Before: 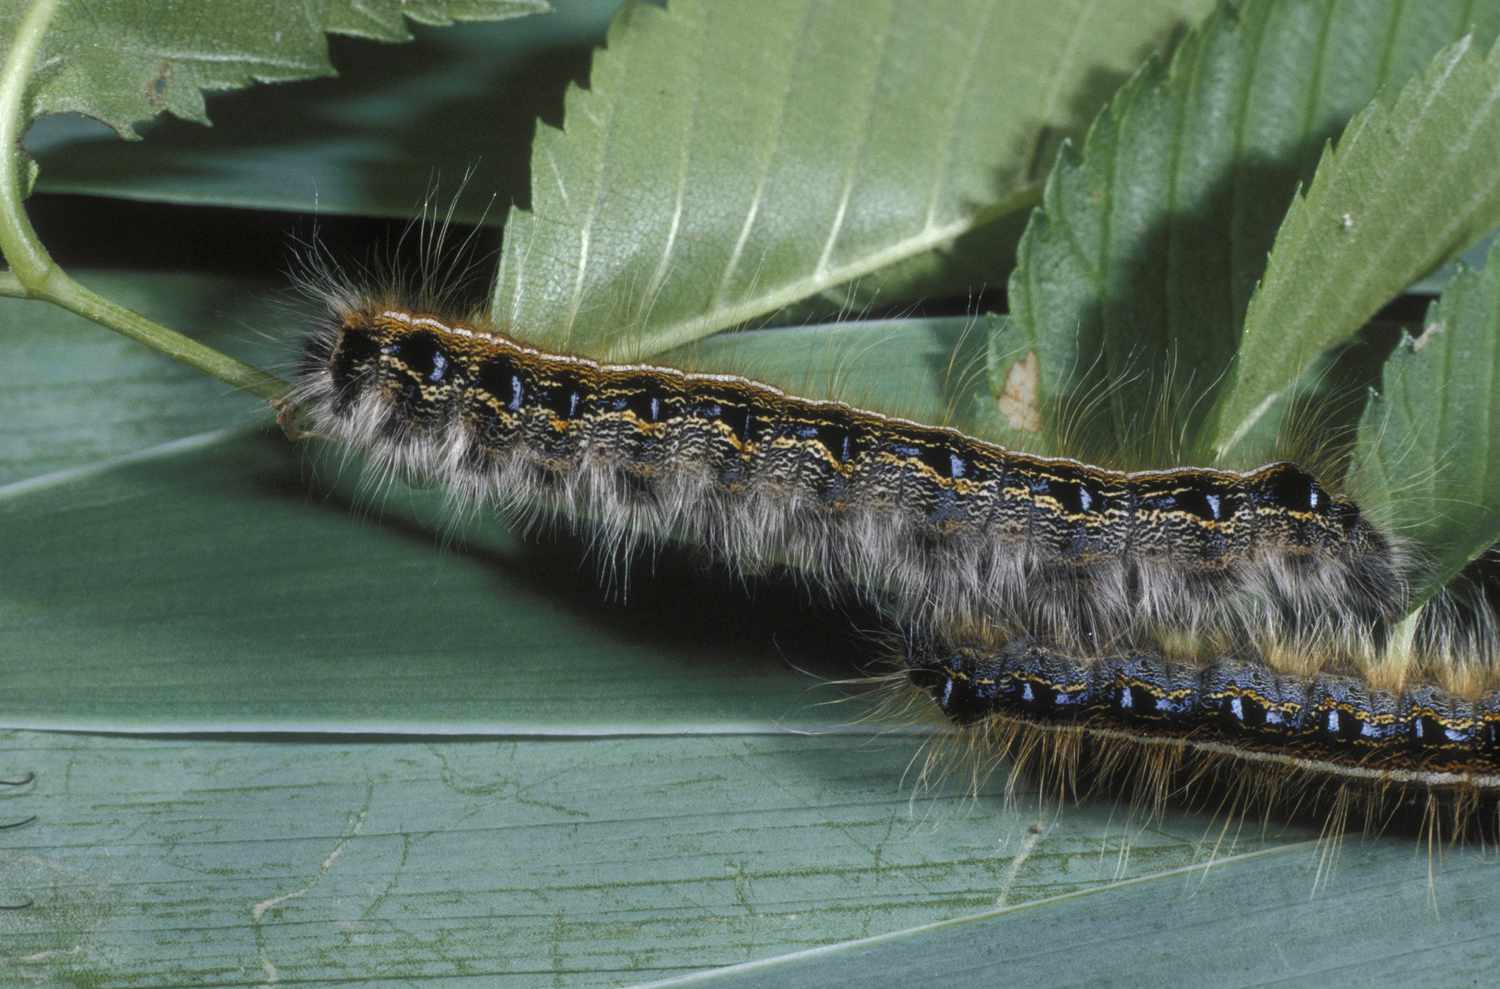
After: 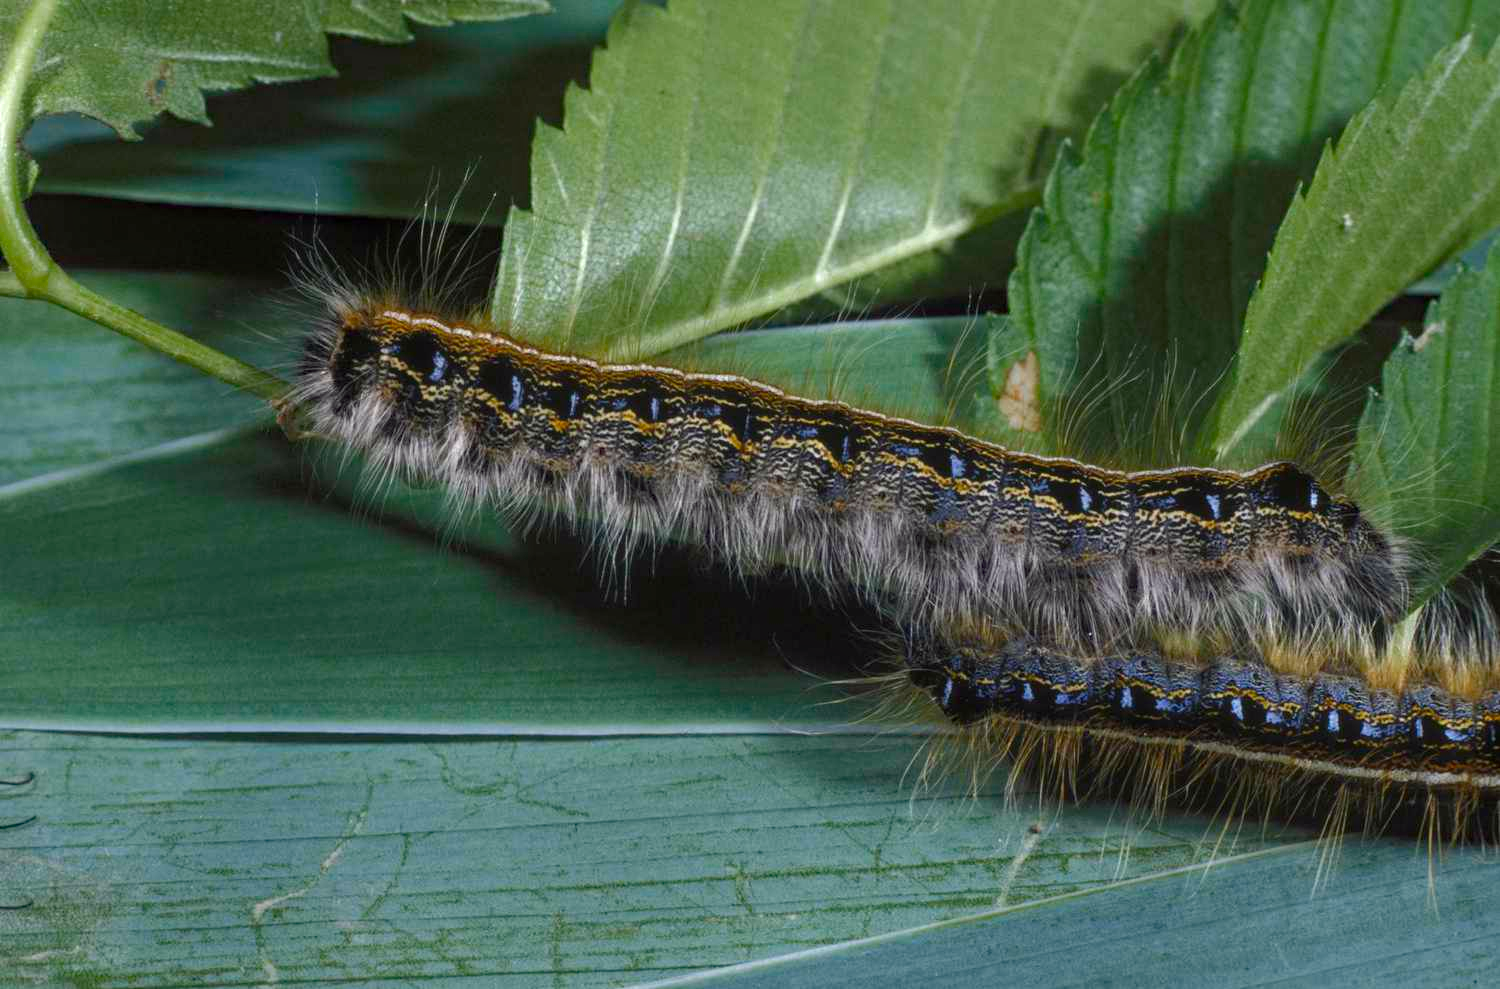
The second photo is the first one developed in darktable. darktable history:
haze removal: strength 0.287, distance 0.25, compatibility mode true, adaptive false
color zones: curves: ch0 [(0, 0.425) (0.143, 0.422) (0.286, 0.42) (0.429, 0.419) (0.571, 0.419) (0.714, 0.42) (0.857, 0.422) (1, 0.425)]; ch1 [(0, 0.666) (0.143, 0.669) (0.286, 0.671) (0.429, 0.67) (0.571, 0.67) (0.714, 0.67) (0.857, 0.67) (1, 0.666)]
